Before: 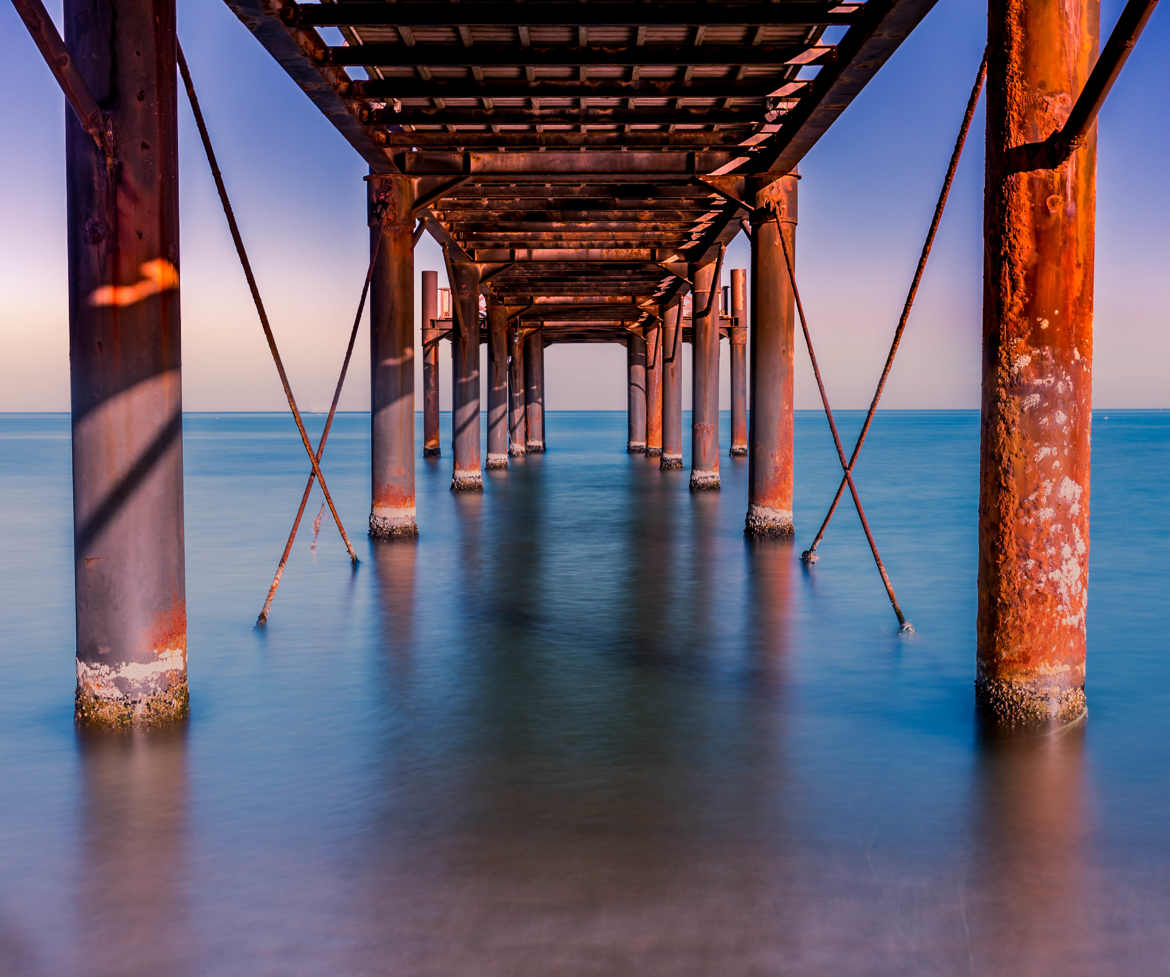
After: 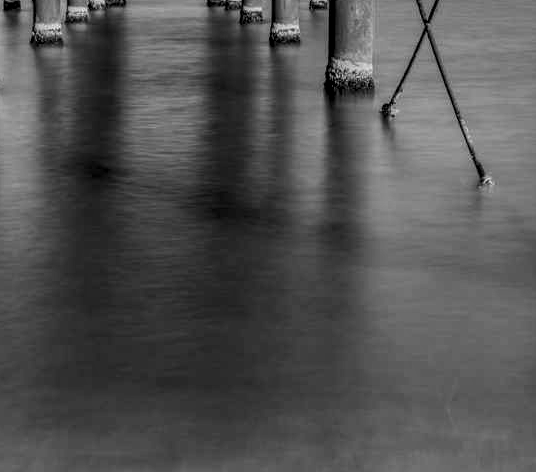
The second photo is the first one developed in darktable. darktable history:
monochrome: a 14.95, b -89.96
local contrast: highlights 25%, detail 150%
crop: left 35.976%, top 45.819%, right 18.162%, bottom 5.807%
